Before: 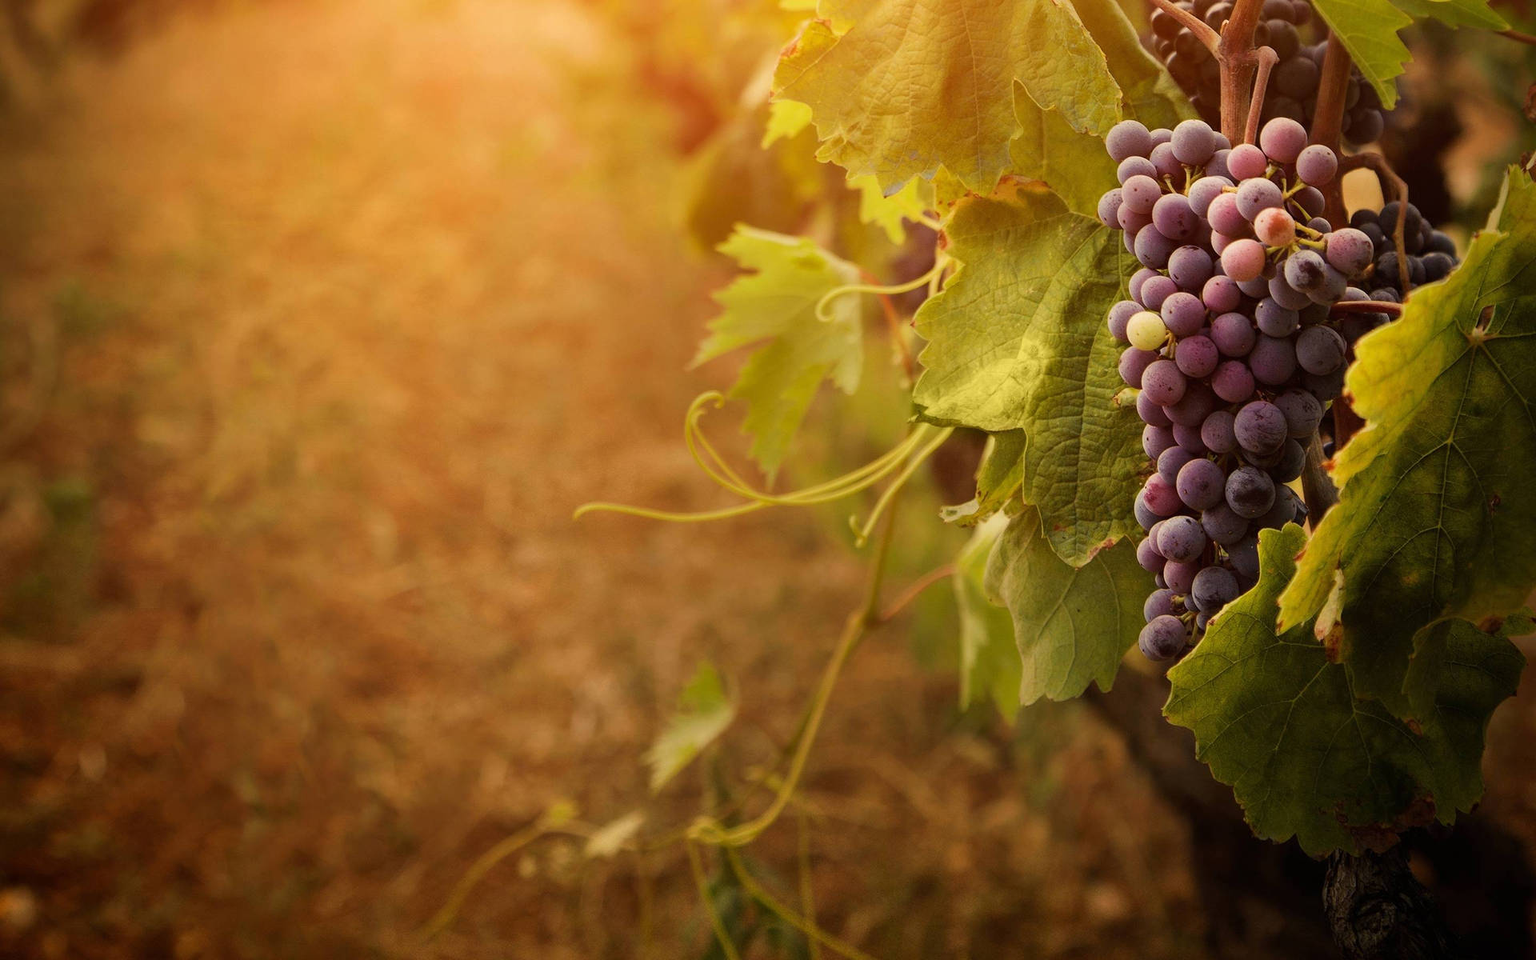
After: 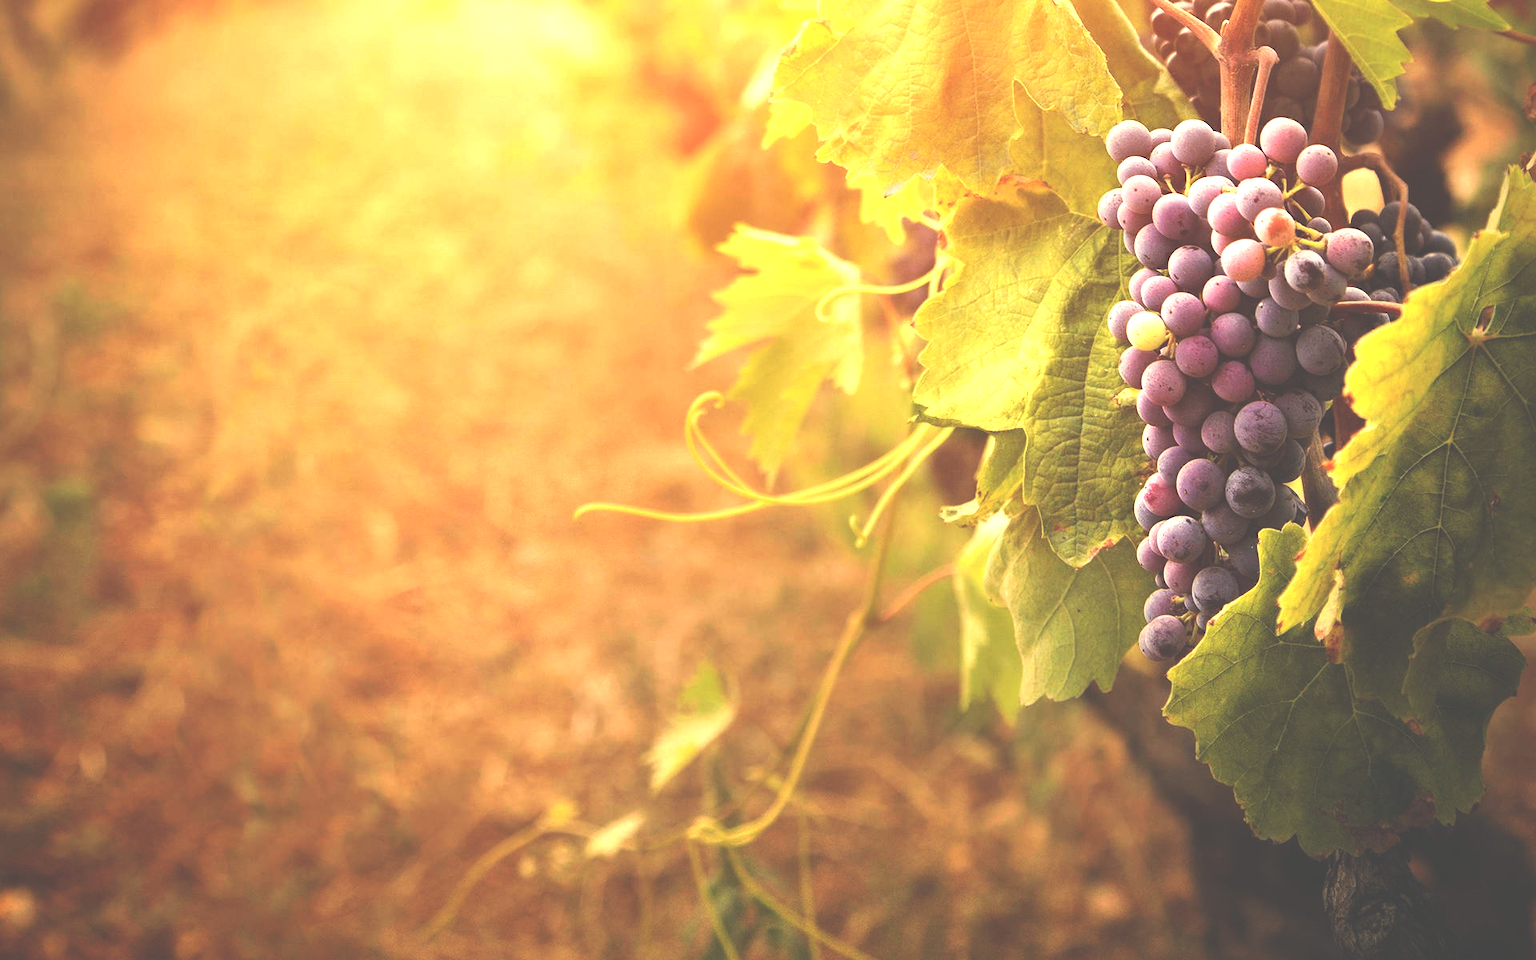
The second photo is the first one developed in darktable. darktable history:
exposure: black level correction -0.024, exposure 1.393 EV, compensate highlight preservation false
